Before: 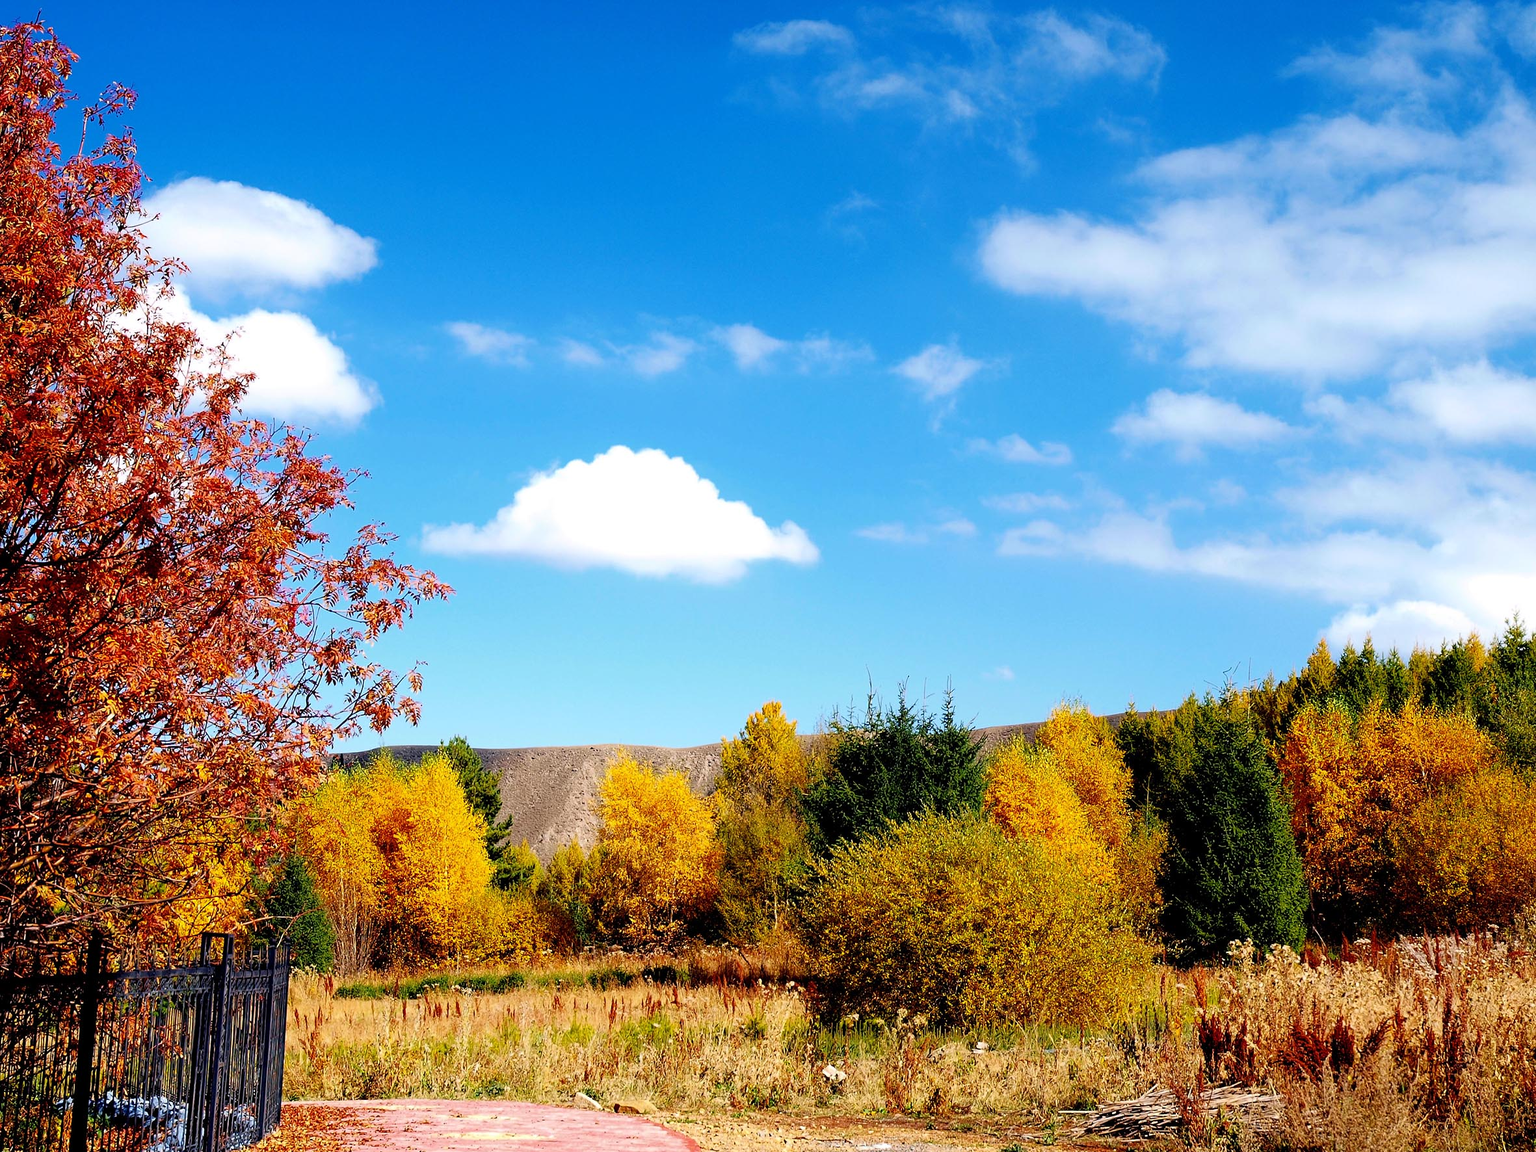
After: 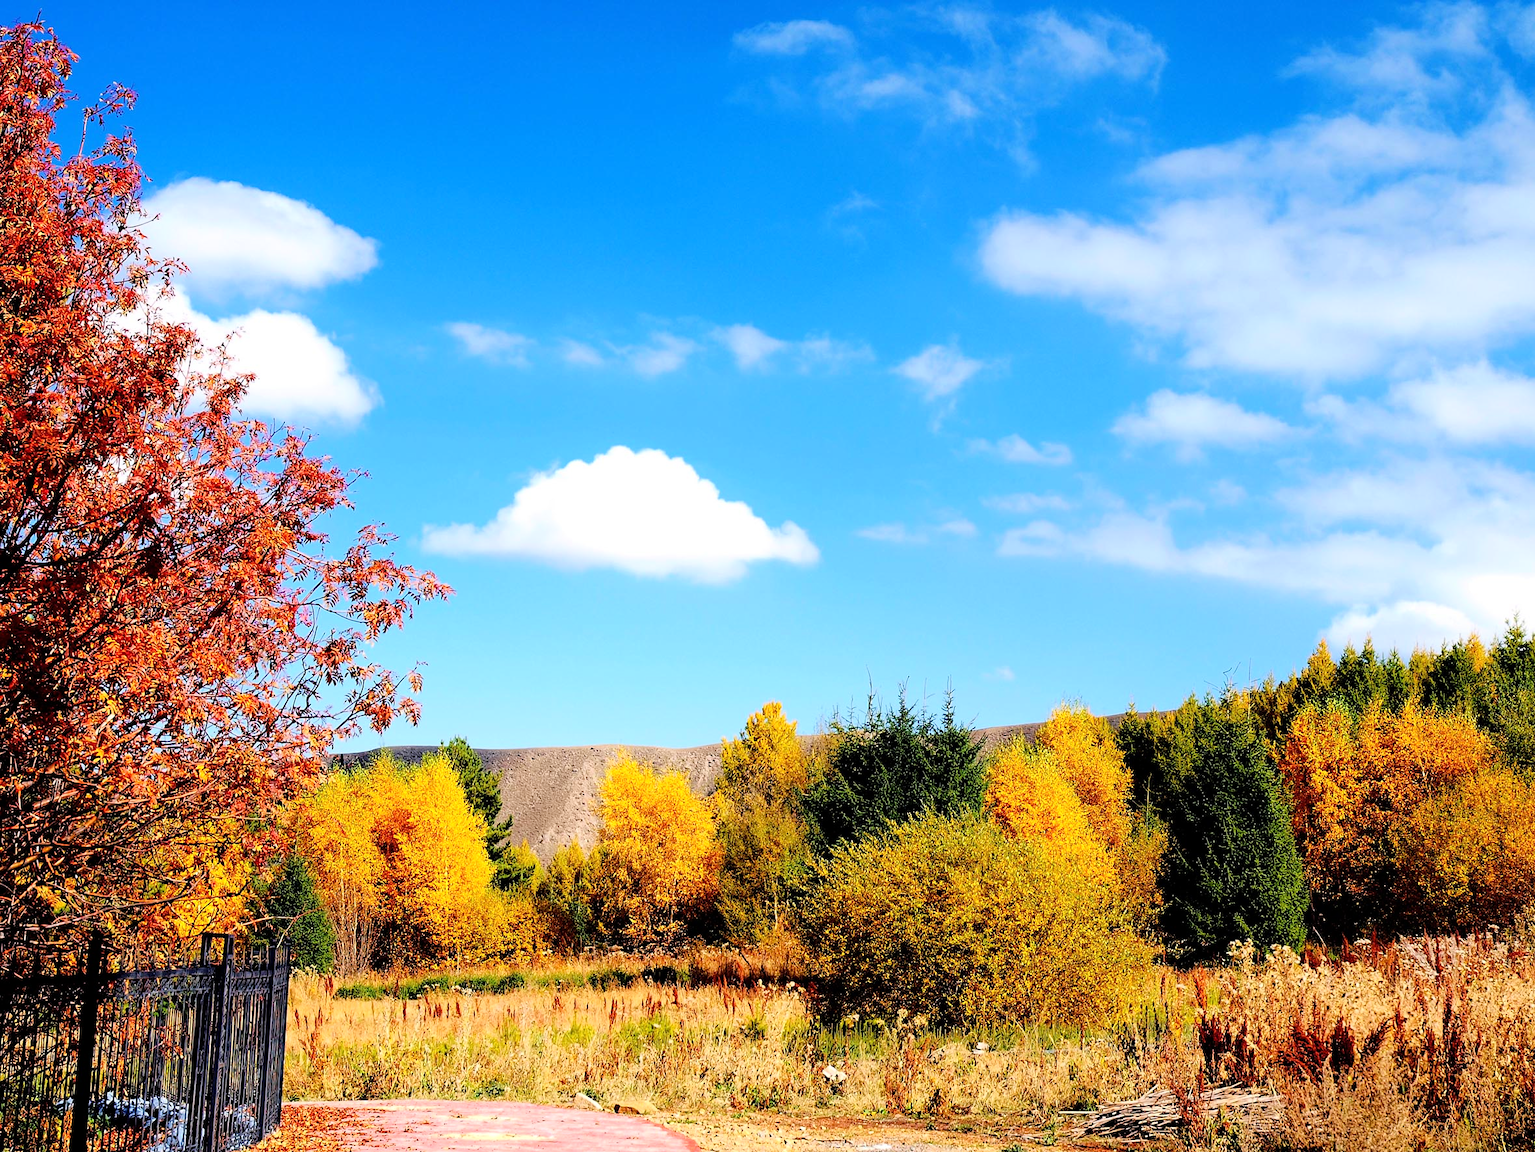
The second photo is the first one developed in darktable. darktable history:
tone curve: curves: ch0 [(0, 0) (0.003, 0.002) (0.011, 0.007) (0.025, 0.016) (0.044, 0.027) (0.069, 0.045) (0.1, 0.077) (0.136, 0.114) (0.177, 0.166) (0.224, 0.241) (0.277, 0.328) (0.335, 0.413) (0.399, 0.498) (0.468, 0.572) (0.543, 0.638) (0.623, 0.711) (0.709, 0.786) (0.801, 0.853) (0.898, 0.929) (1, 1)]
